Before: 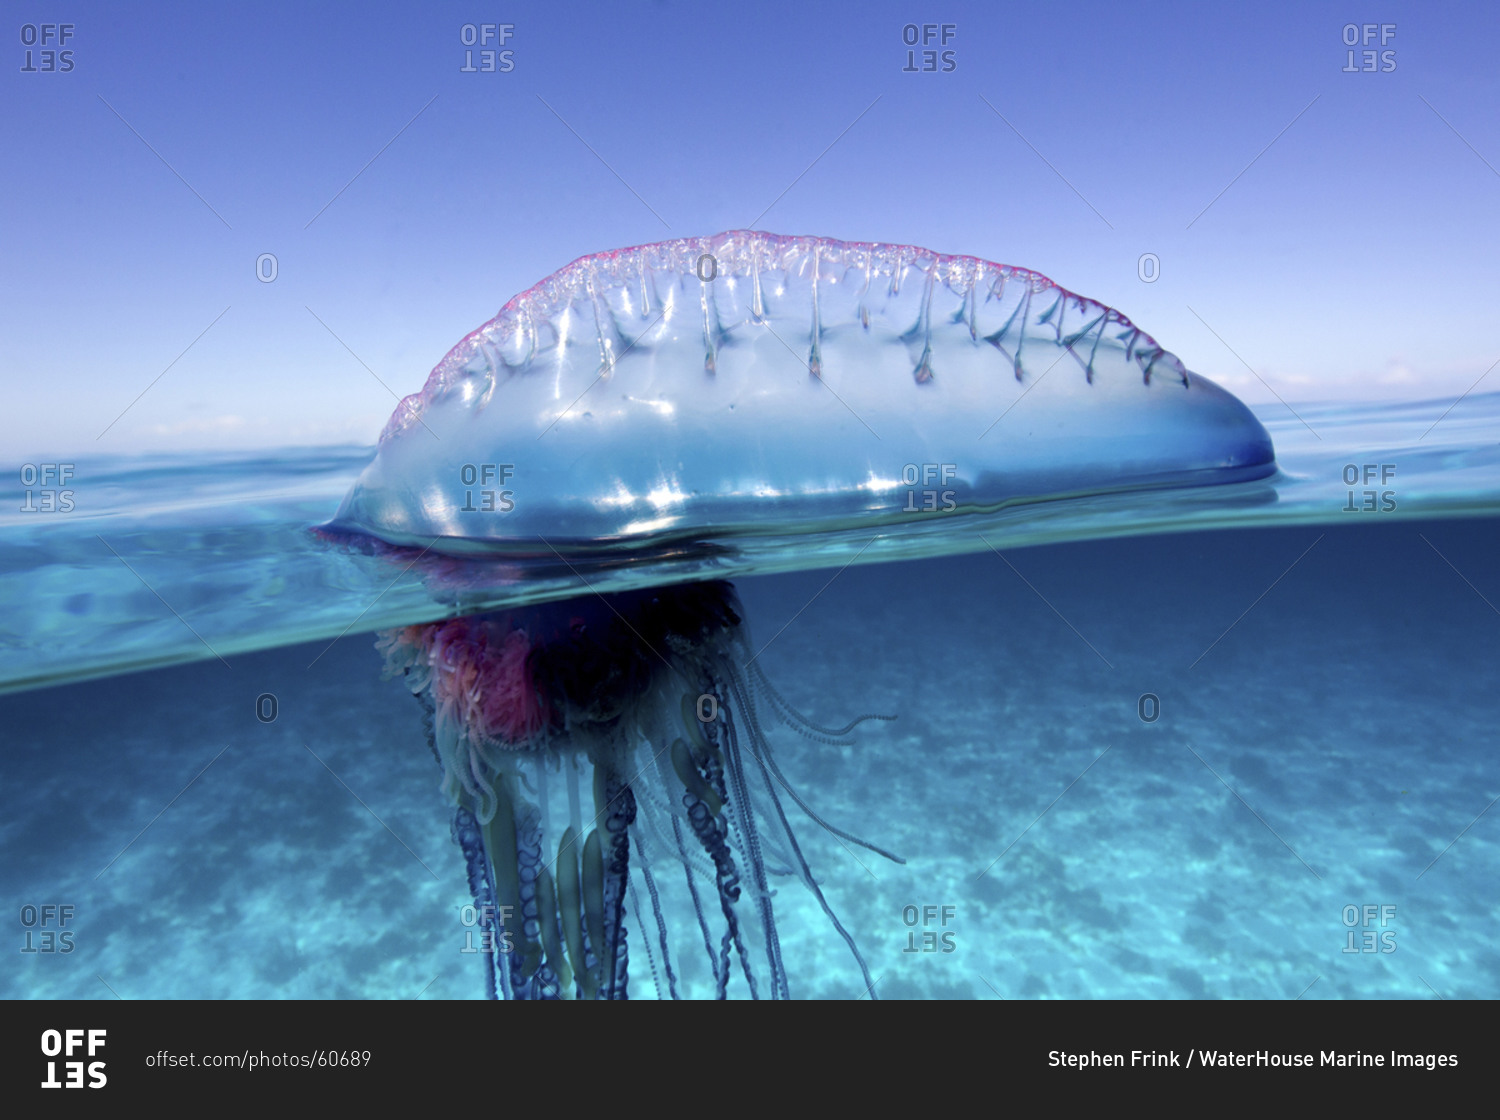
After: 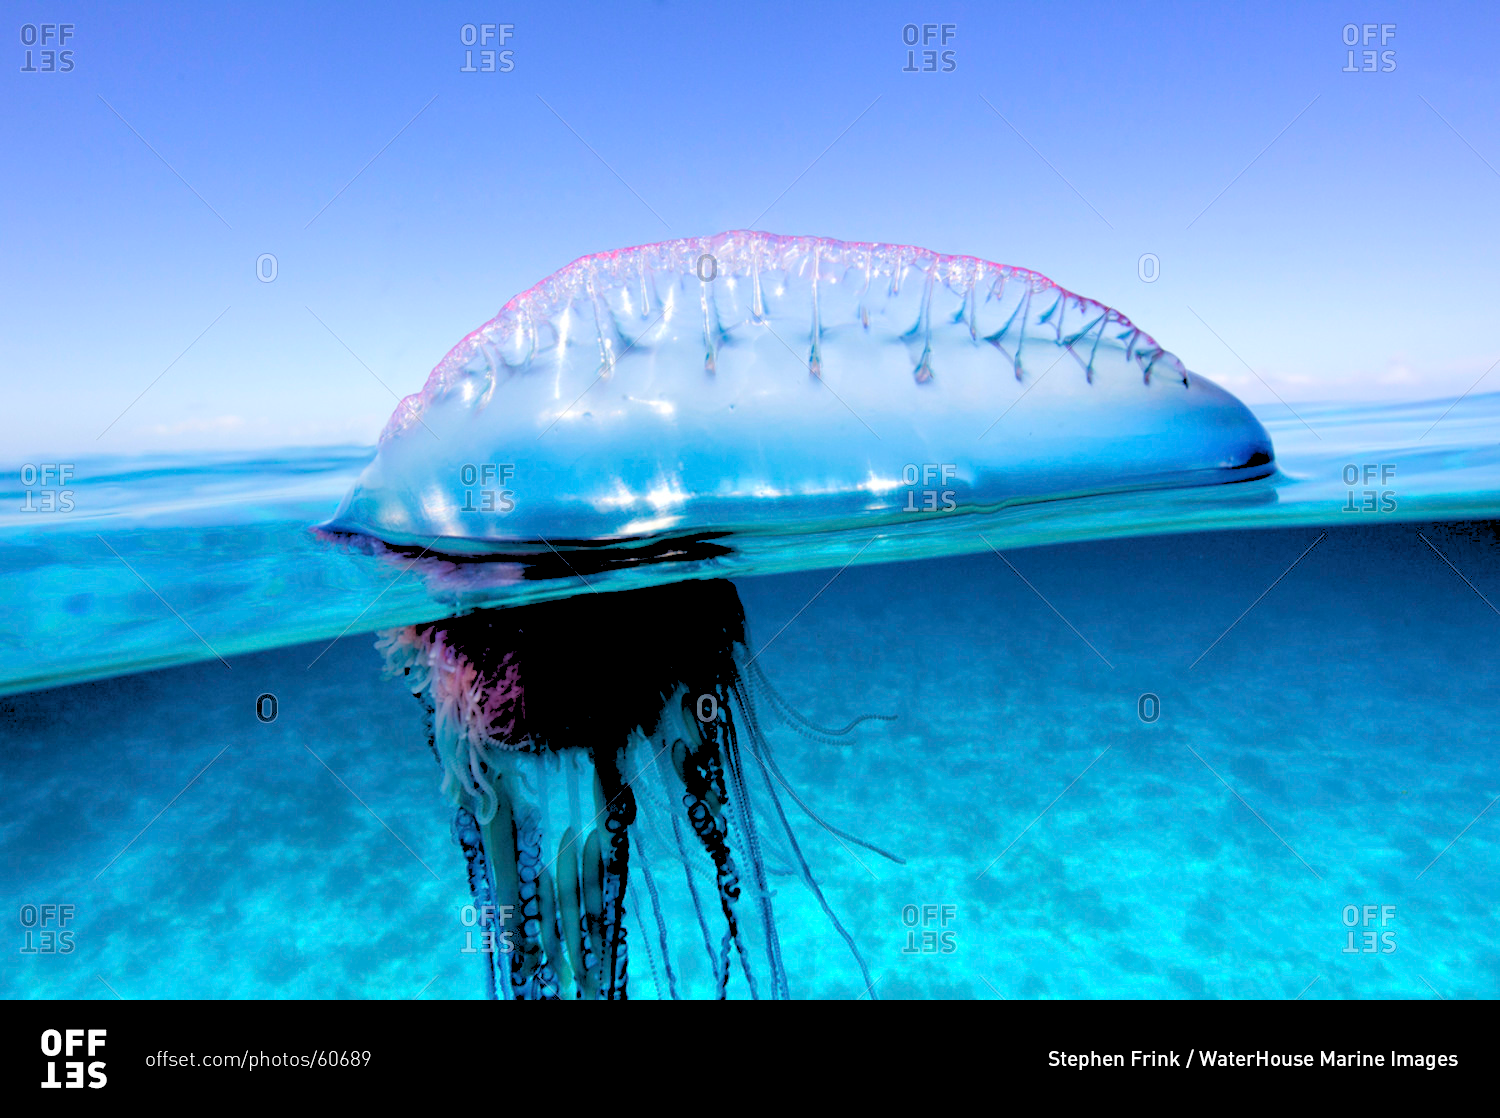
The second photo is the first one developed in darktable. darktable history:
crop: top 0.05%, bottom 0.098%
rgb levels: levels [[0.027, 0.429, 0.996], [0, 0.5, 1], [0, 0.5, 1]]
